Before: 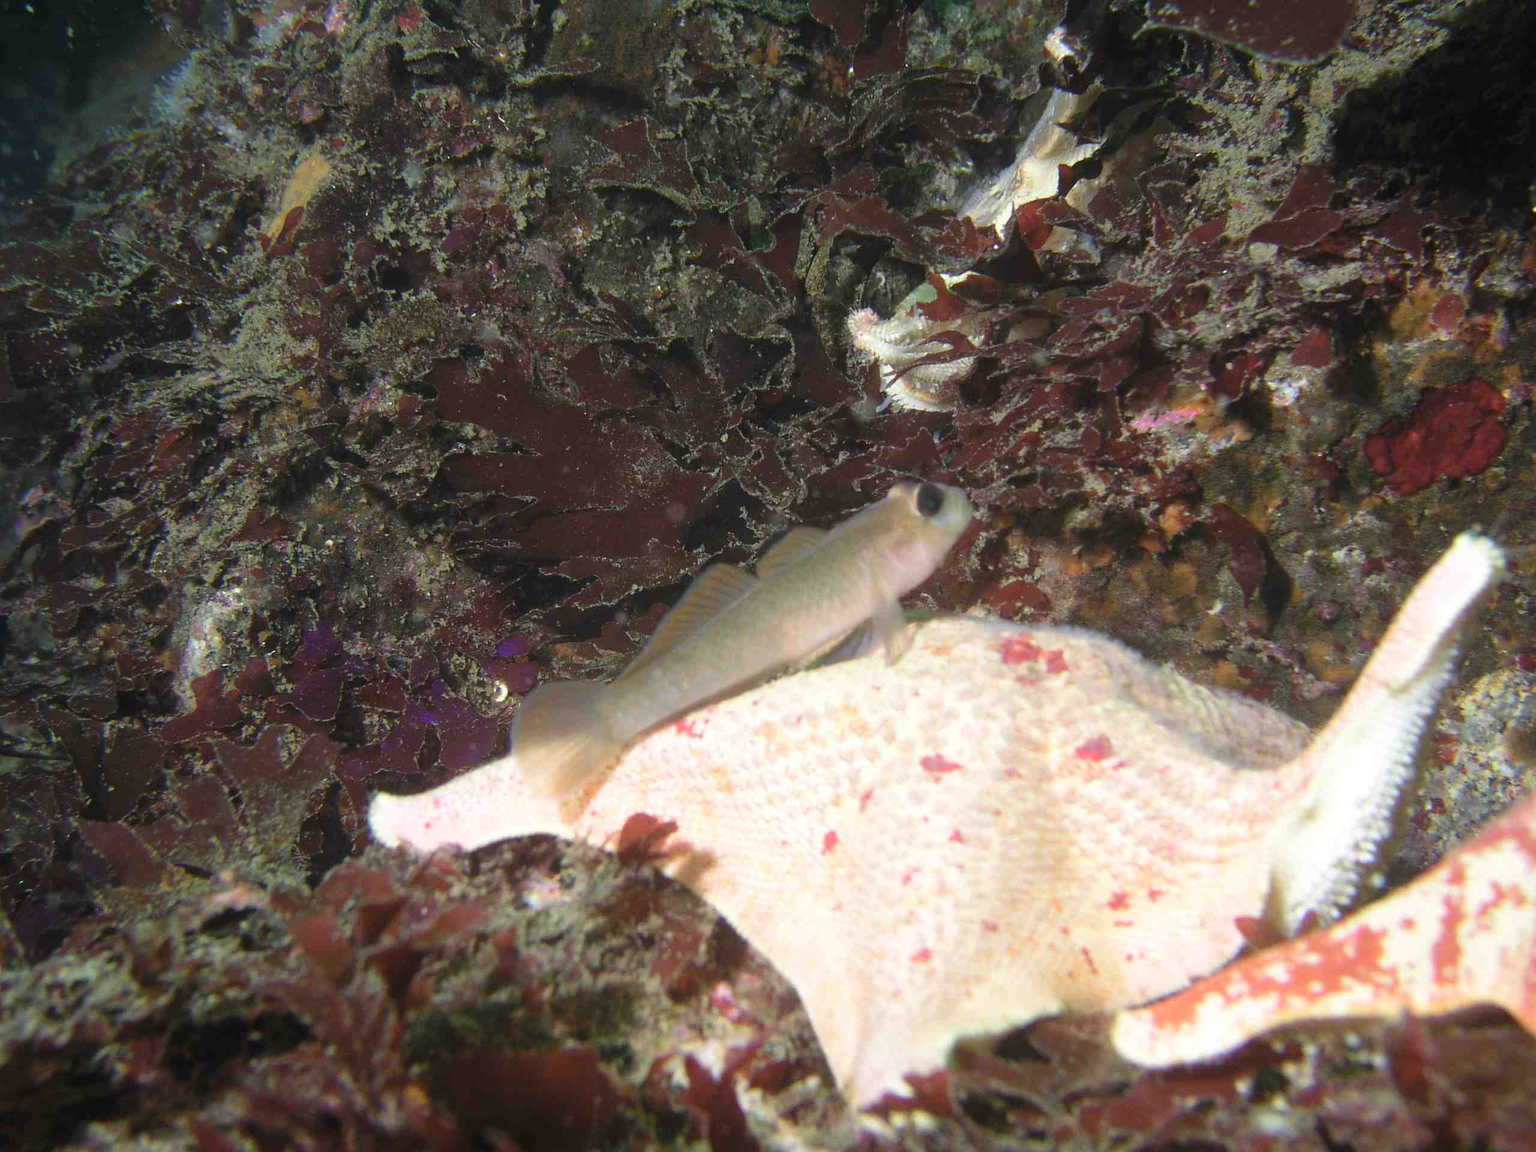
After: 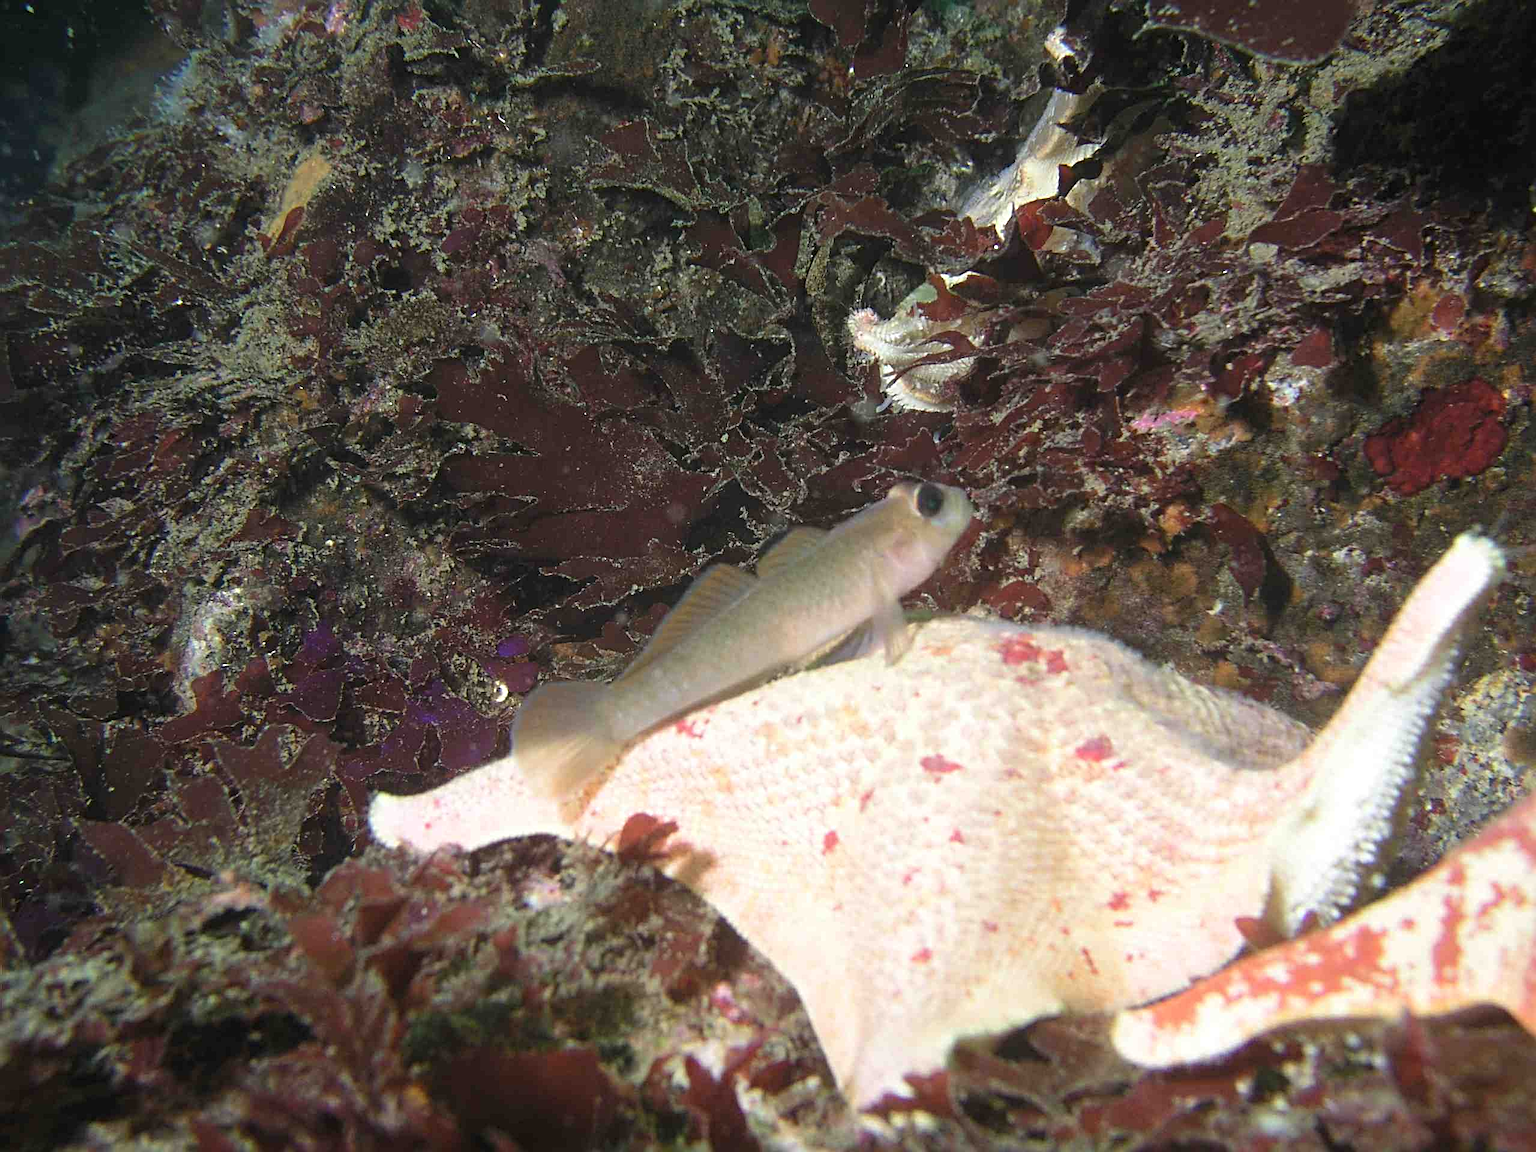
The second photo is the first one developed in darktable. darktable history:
sharpen: radius 3.949
